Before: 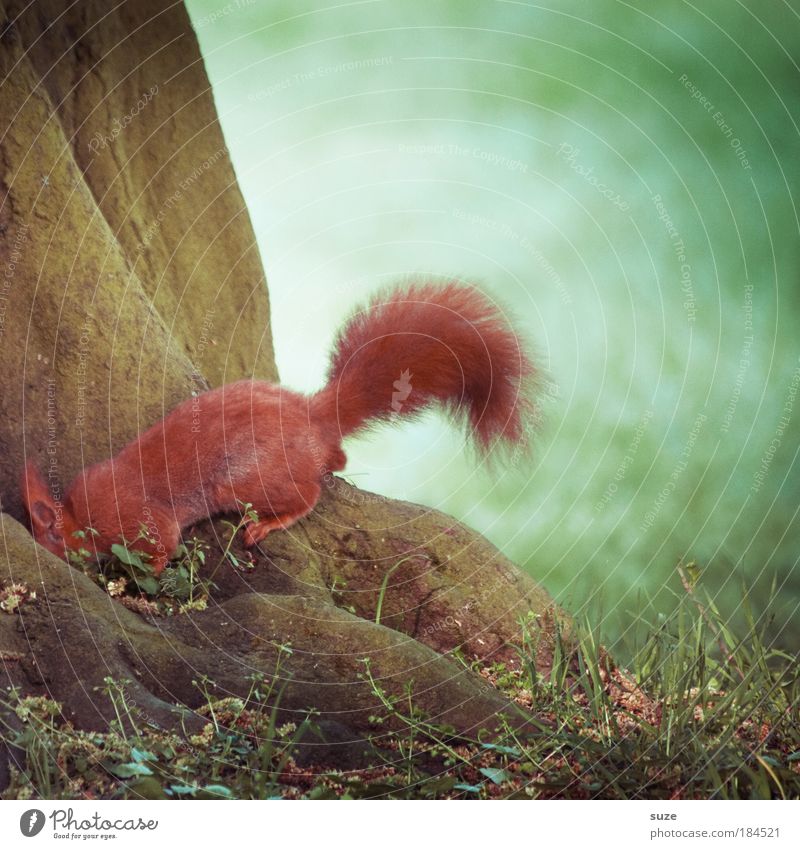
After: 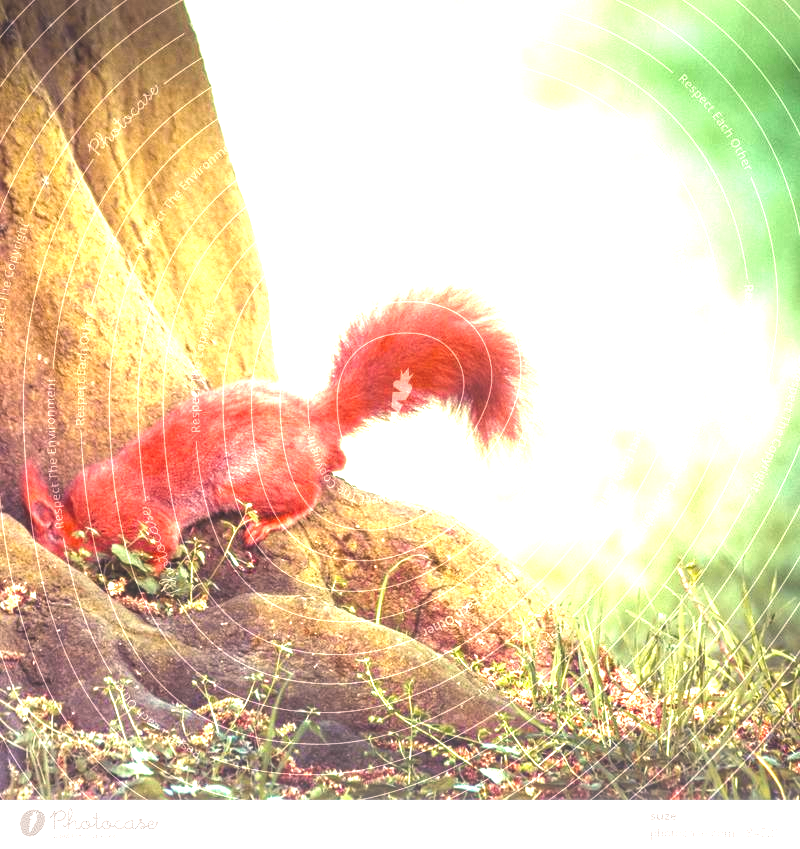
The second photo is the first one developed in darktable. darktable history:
color balance rgb: shadows lift › chroma 2%, shadows lift › hue 247.2°, power › chroma 0.3%, power › hue 25.2°, highlights gain › chroma 3%, highlights gain › hue 60°, global offset › luminance 2%, perceptual saturation grading › global saturation 20%, perceptual saturation grading › highlights -20%, perceptual saturation grading › shadows 30%
exposure: exposure 0.6 EV, compensate highlight preservation false
local contrast: detail 130%
levels: levels [0.012, 0.367, 0.697]
